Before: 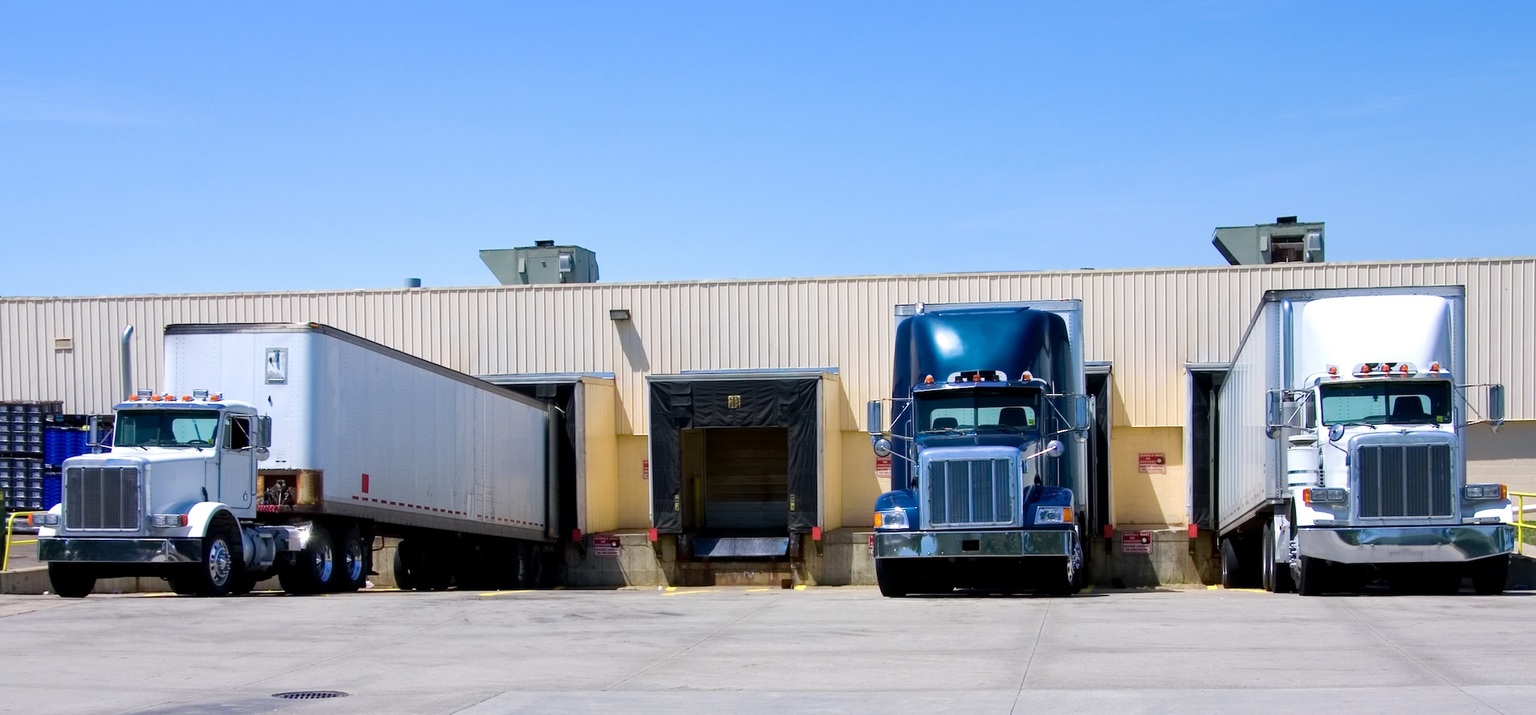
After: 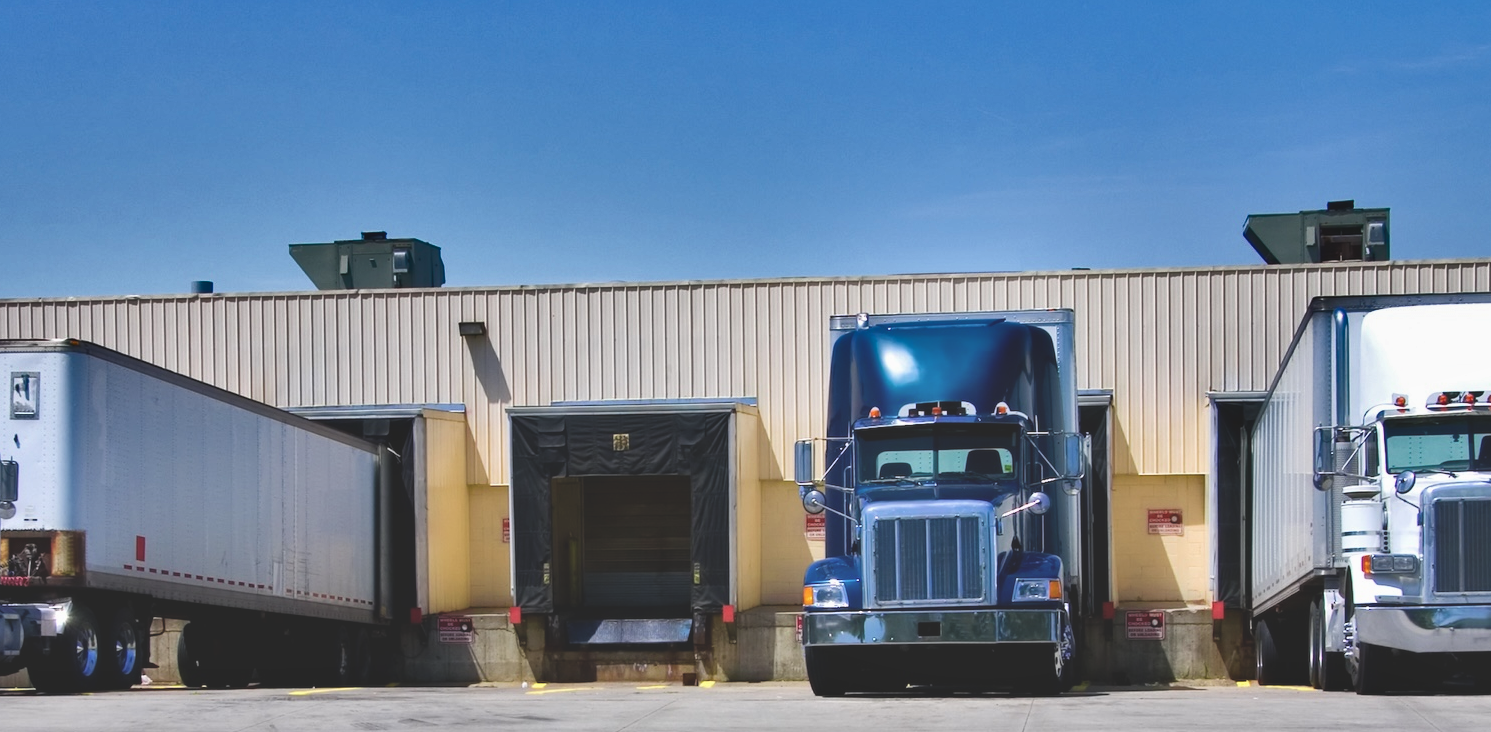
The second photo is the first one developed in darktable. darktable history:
crop: left 16.752%, top 8.718%, right 8.665%, bottom 12.651%
exposure: black level correction -0.021, exposure -0.039 EV, compensate highlight preservation false
shadows and highlights: shadows 18.48, highlights -84.15, shadows color adjustment 97.68%, soften with gaussian
